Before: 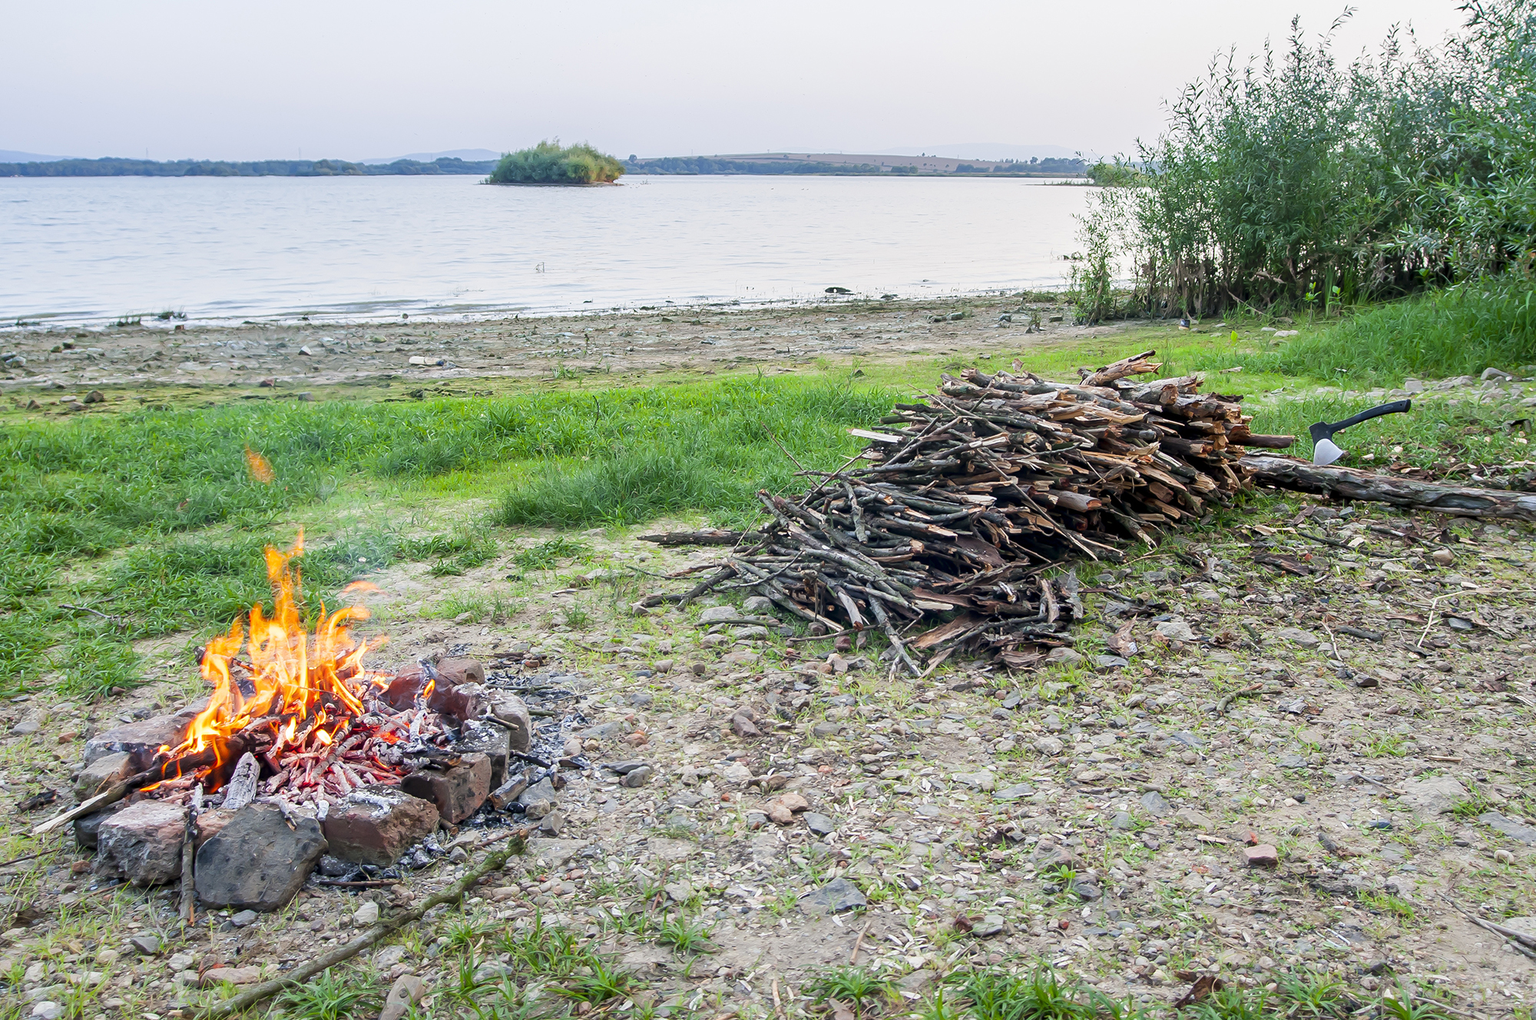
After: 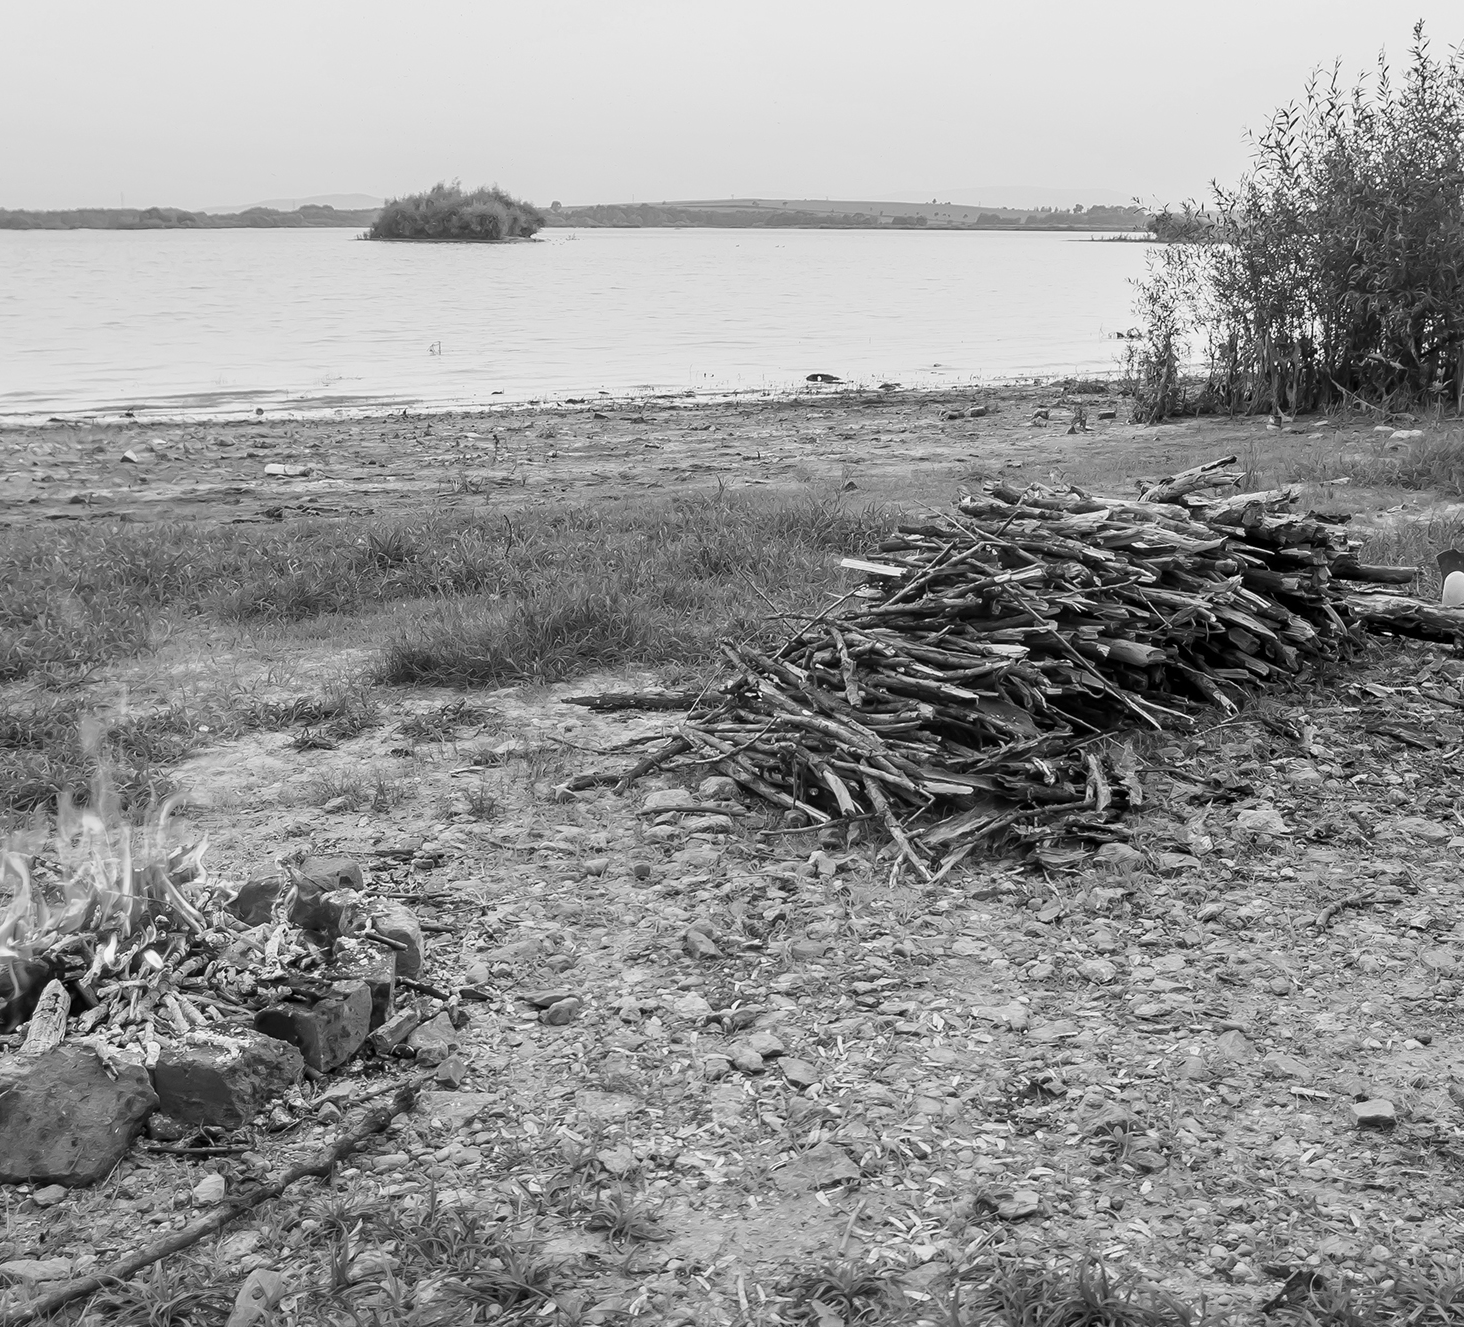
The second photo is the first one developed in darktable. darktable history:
crop: left 13.443%, right 13.31%
color calibration: output gray [0.246, 0.254, 0.501, 0], gray › normalize channels true, illuminant same as pipeline (D50), adaptation XYZ, x 0.346, y 0.359, gamut compression 0
